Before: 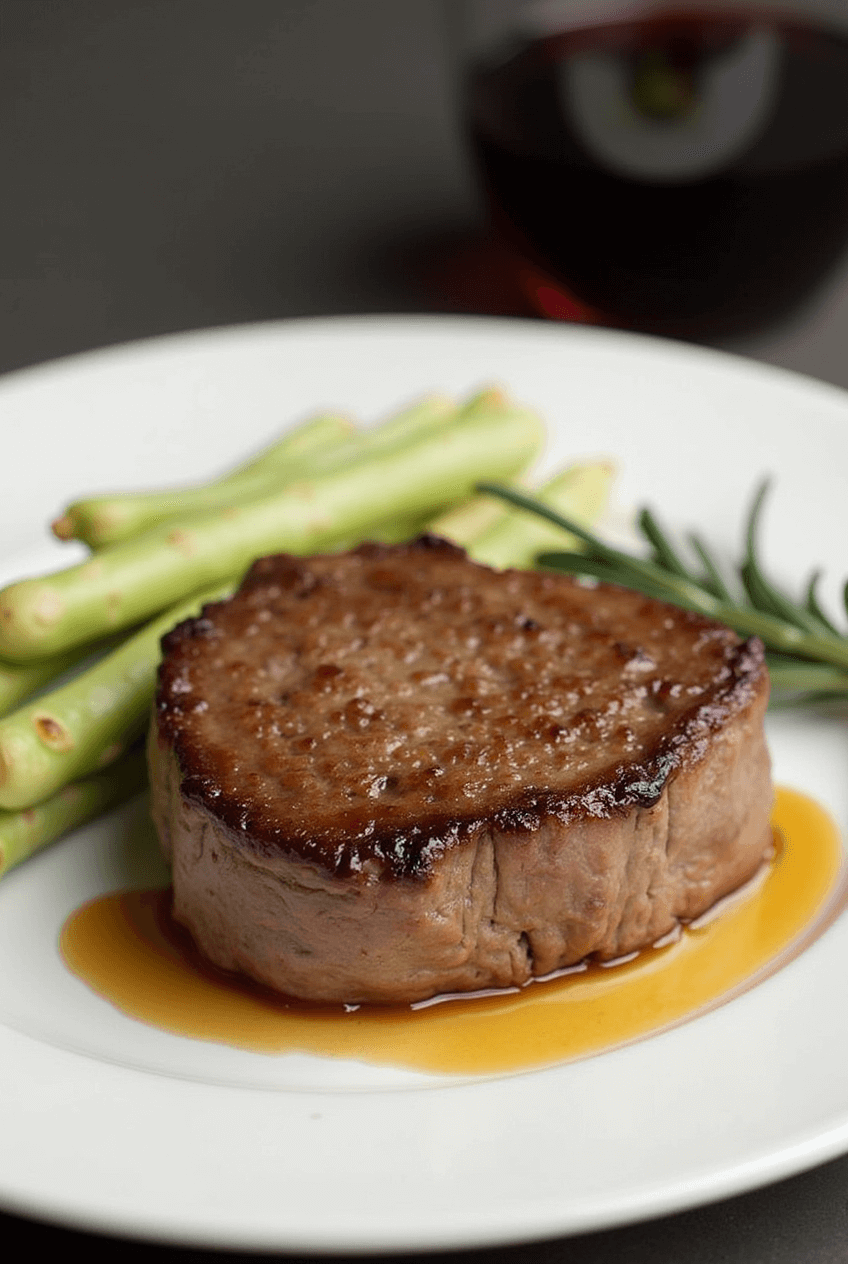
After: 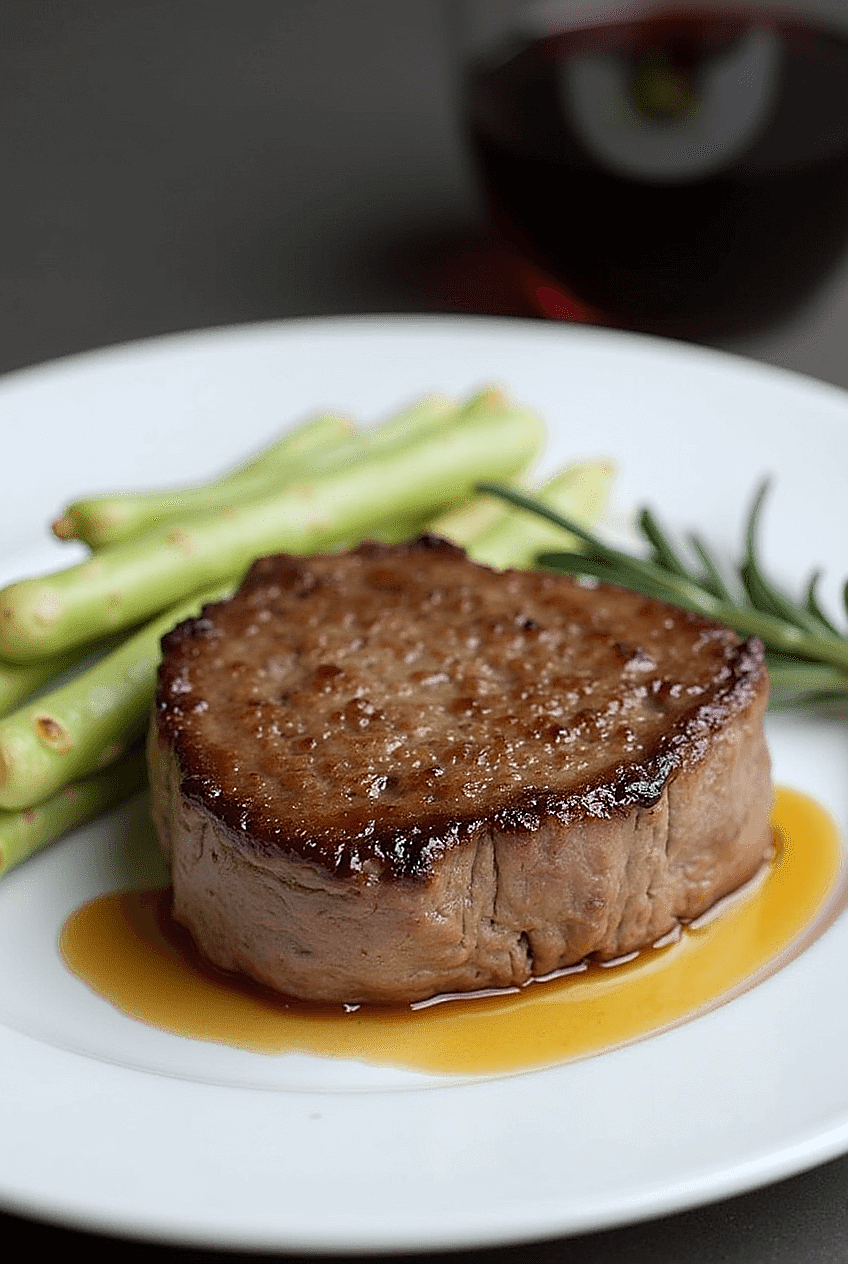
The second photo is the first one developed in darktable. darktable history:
sharpen: radius 1.4, amount 1.25, threshold 0.7
white balance: red 0.967, blue 1.049
